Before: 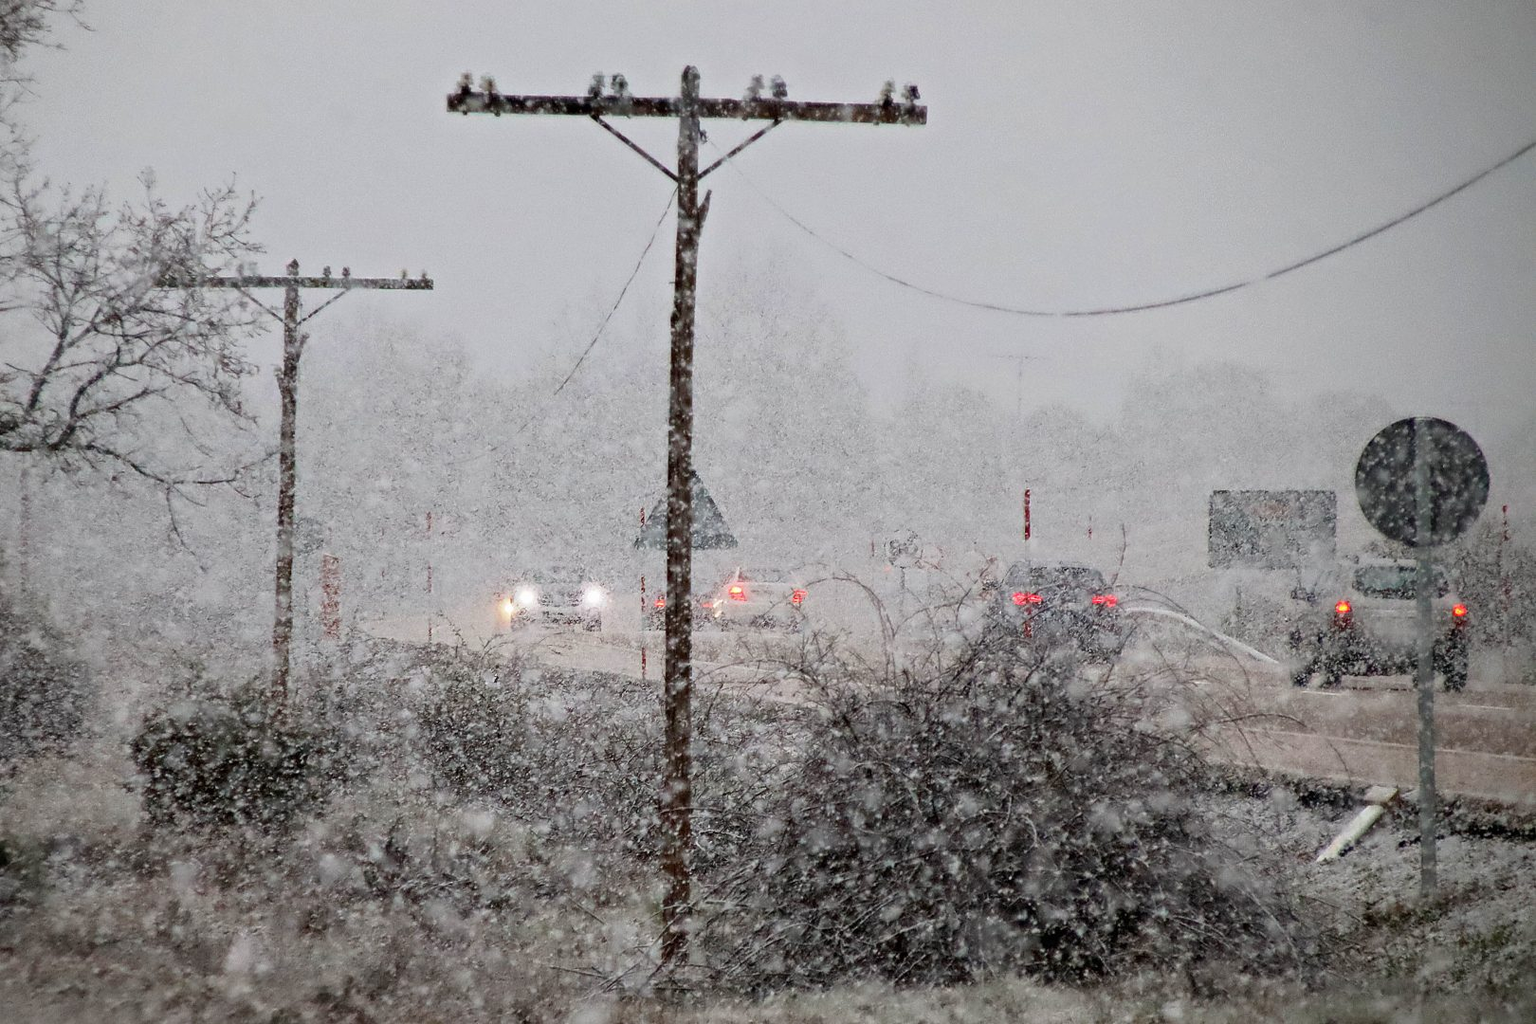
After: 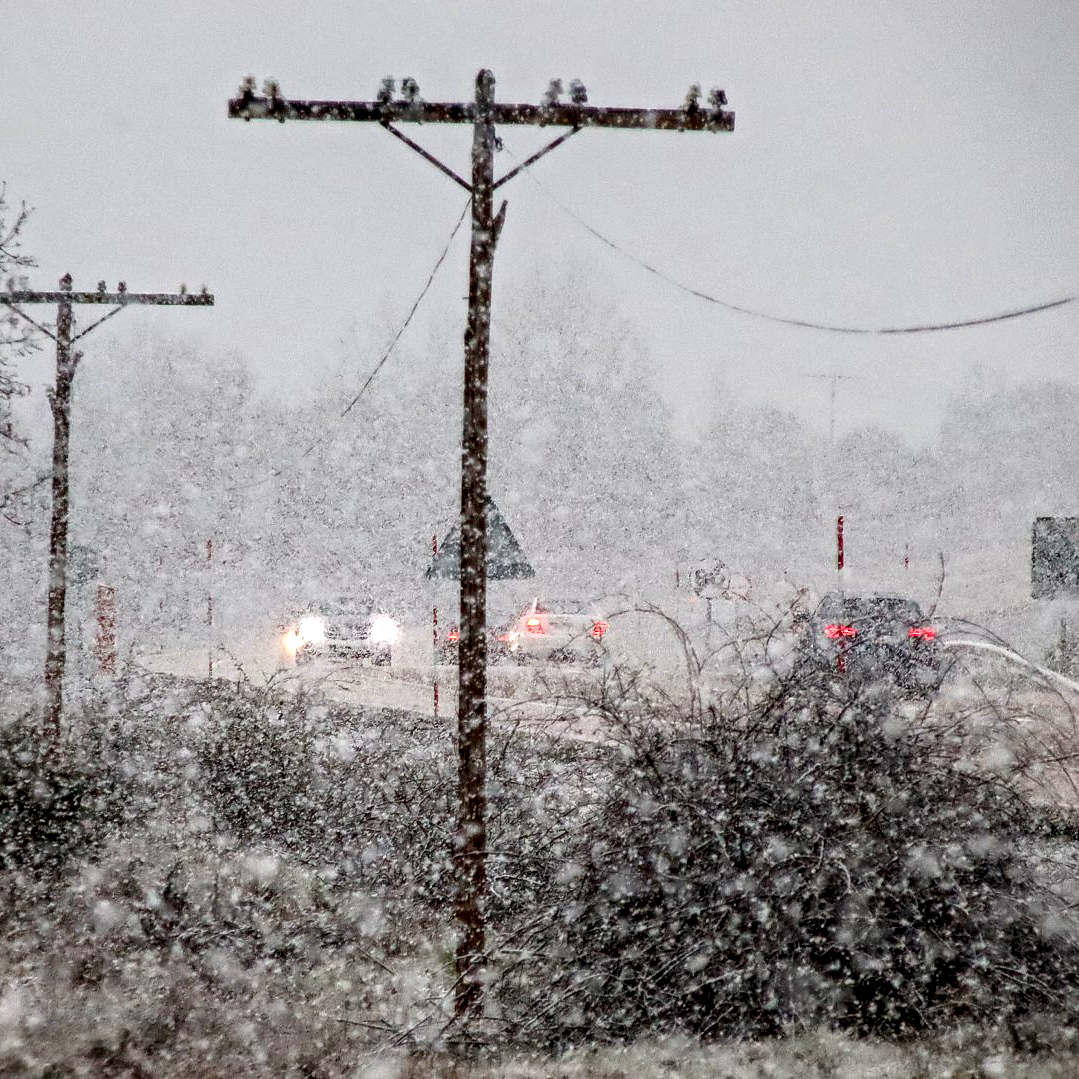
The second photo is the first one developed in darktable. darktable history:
crop and rotate: left 15.055%, right 18.278%
local contrast: detail 154%
color balance rgb: linear chroma grading › shadows 32%, linear chroma grading › global chroma -2%, linear chroma grading › mid-tones 4%, perceptual saturation grading › global saturation -2%, perceptual saturation grading › highlights -8%, perceptual saturation grading › mid-tones 8%, perceptual saturation grading › shadows 4%, perceptual brilliance grading › highlights 8%, perceptual brilliance grading › mid-tones 4%, perceptual brilliance grading › shadows 2%, global vibrance 16%, saturation formula JzAzBz (2021)
